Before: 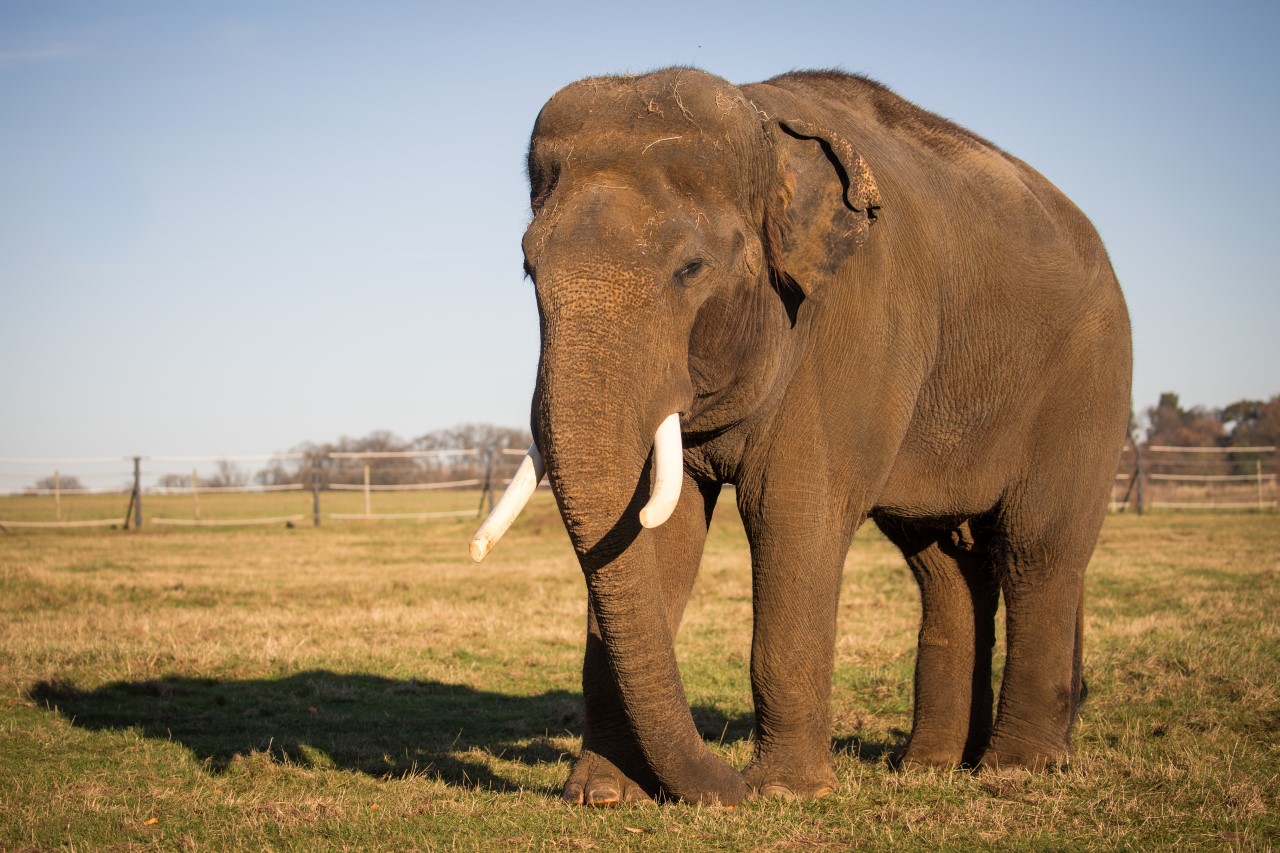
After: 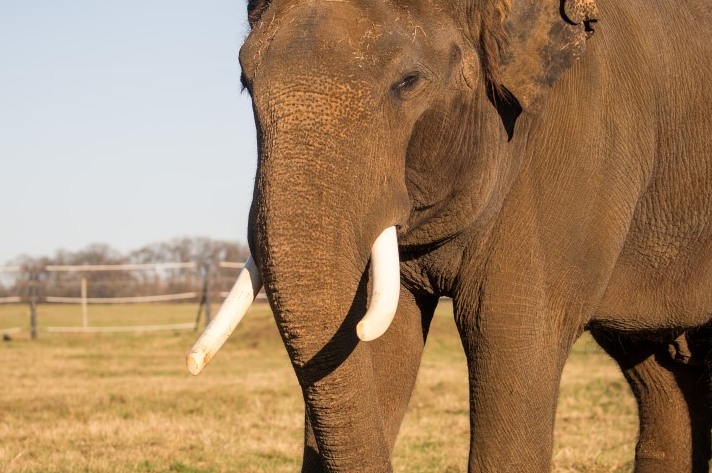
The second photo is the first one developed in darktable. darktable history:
crop and rotate: left 22.166%, top 21.956%, right 22.201%, bottom 22.489%
